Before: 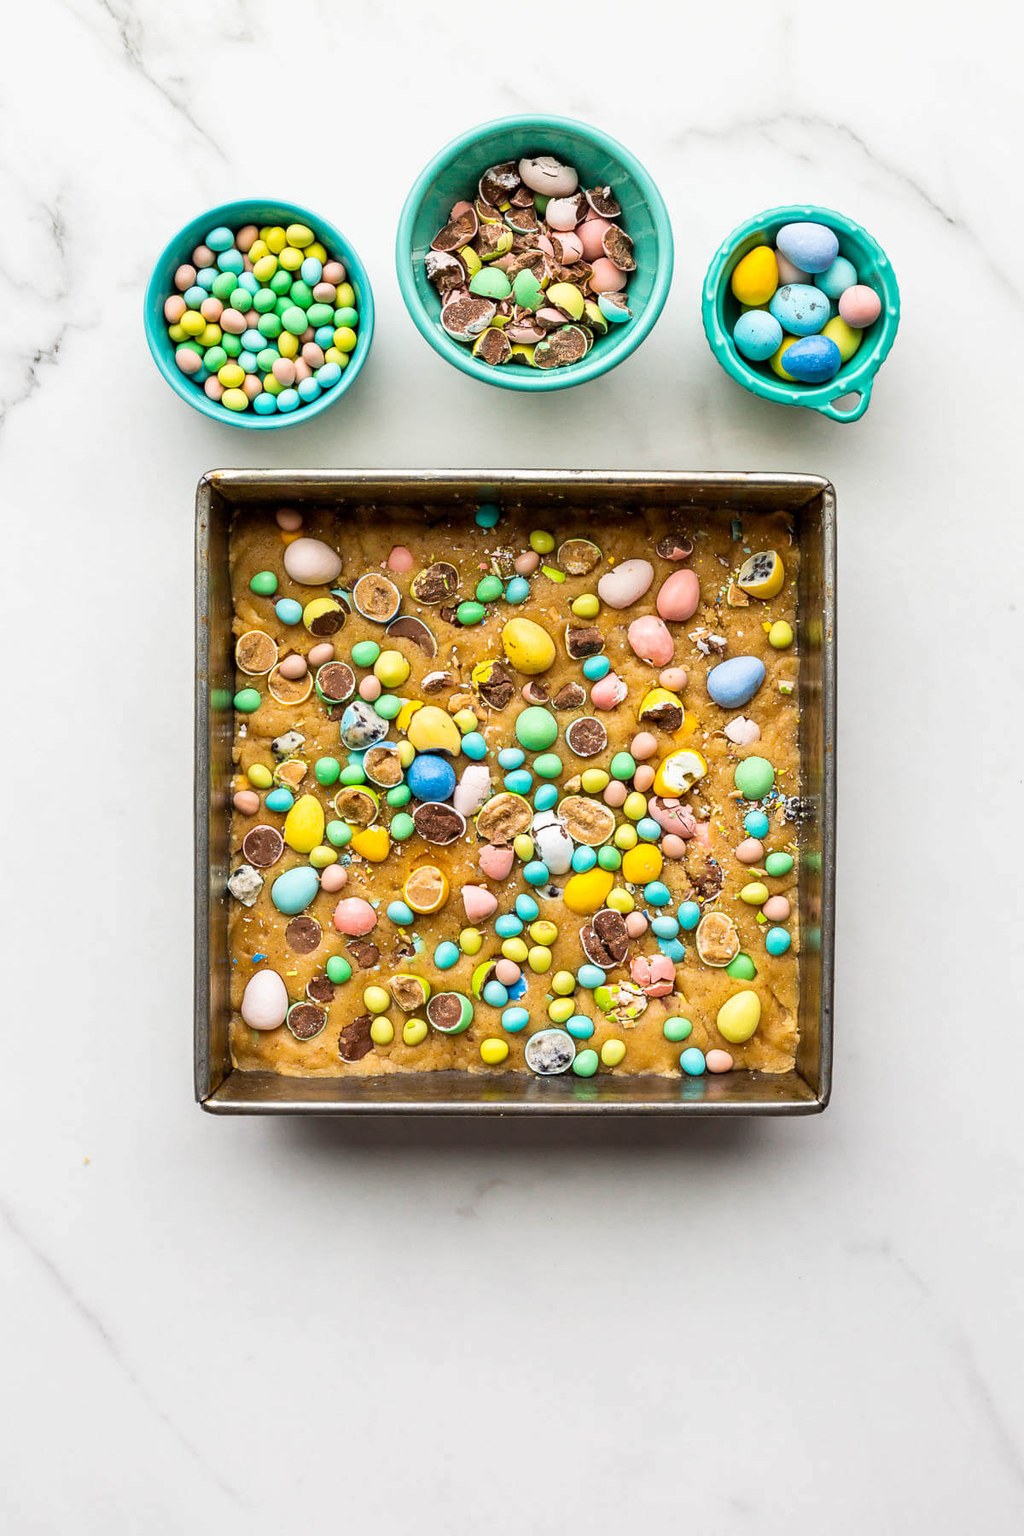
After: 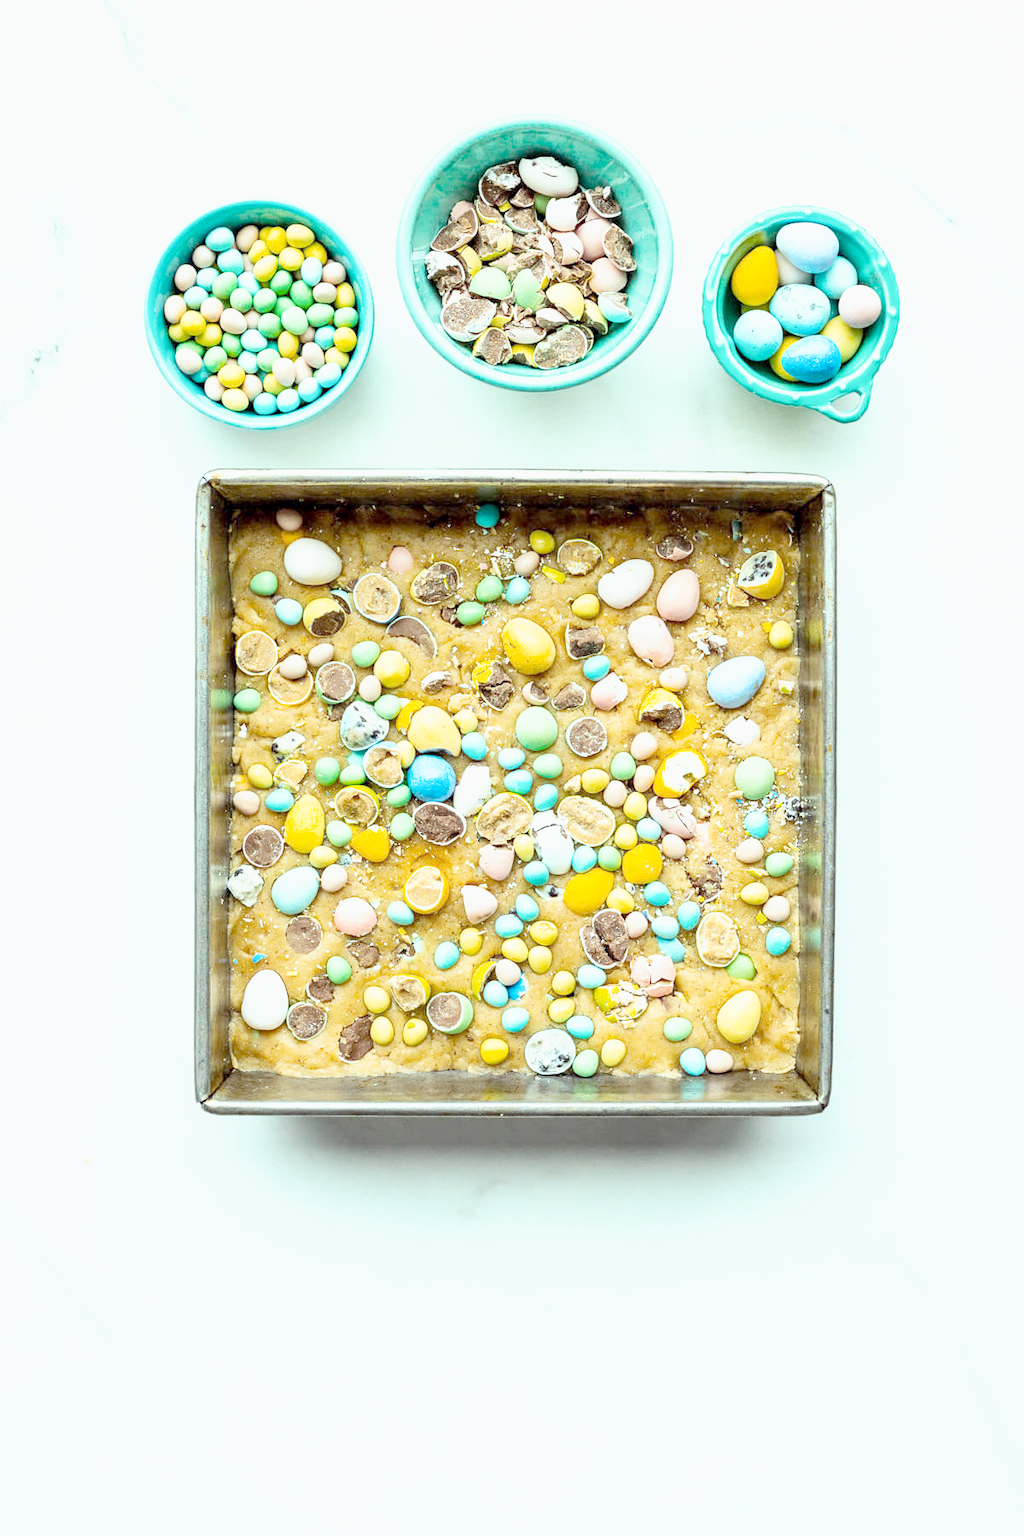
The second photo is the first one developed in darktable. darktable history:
tone curve: curves: ch0 [(0, 0) (0.003, 0) (0.011, 0.001) (0.025, 0.002) (0.044, 0.004) (0.069, 0.006) (0.1, 0.009) (0.136, 0.03) (0.177, 0.076) (0.224, 0.13) (0.277, 0.202) (0.335, 0.28) (0.399, 0.367) (0.468, 0.46) (0.543, 0.562) (0.623, 0.67) (0.709, 0.787) (0.801, 0.889) (0.898, 0.972) (1, 1)], preserve colors none
color look up table: target L [88.65, 79.4, 65.04, 58.12, 45.58, 32.59, 198.18, 92.94, 90.12, 75.64, 72.51, 80.52, 67.4, 66.01, 66.28, 58.12, 51.26, 53.69, 49.95, 39.04, 30.03, 85.98, 81.12, 81.06, 74.93, 67.08, 55.15, 52.84, 52.5, 51.82, 45.19, 34.95, 26.14, 23.81, 25.52, 20.77, 17.7, 13.77, 11.66, 10.51, 81.61, 81.69, 81.15, 81.42, 81.27, 69.33, 62.3, 50.03, 45.21], target a [-11.62, -8.873, -20.49, -40.24, -34.73, -11.75, 0, -0.001, -11.29, 4.475, 2.396, -5.128, 25.56, 15.74, 8.823, 27.37, 38.8, 35.2, 35.62, 34.89, 9.14, -10.42, -5.559, -9.073, -7.2, -6.085, 1.574, 32.03, 18.17, -4.378, -2.64, 10.43, -0.665, 11.87, 16.57, -1.342, -0.186, 1.235, 1.774, 4.281, -10.97, -15.77, -13.86, -11.03, -12.45, -29.56, -23.17, -15.36, -7.187], target b [-1.857, -2.492, 50.02, 25.23, 26.72, 15.02, 0.001, 0.005, -1.91, 66.68, 63.77, -1.957, 53.36, 57.57, 9.622, 48.47, 23.01, -5.82, 14.35, 21.35, 9.214, -3.001, -2.945, -2.699, -1.631, -1.703, -25.48, -15.57, -30.71, -49.87, -2.05, -49.76, -4.23, -16.32, -46.53, -1.595, -5.595, -6.378, -5.808, -6.817, -2.693, -7.106, -4.705, -5.065, -8.953, -4.275, -30.72, -29.97, -25.41], num patches 49
